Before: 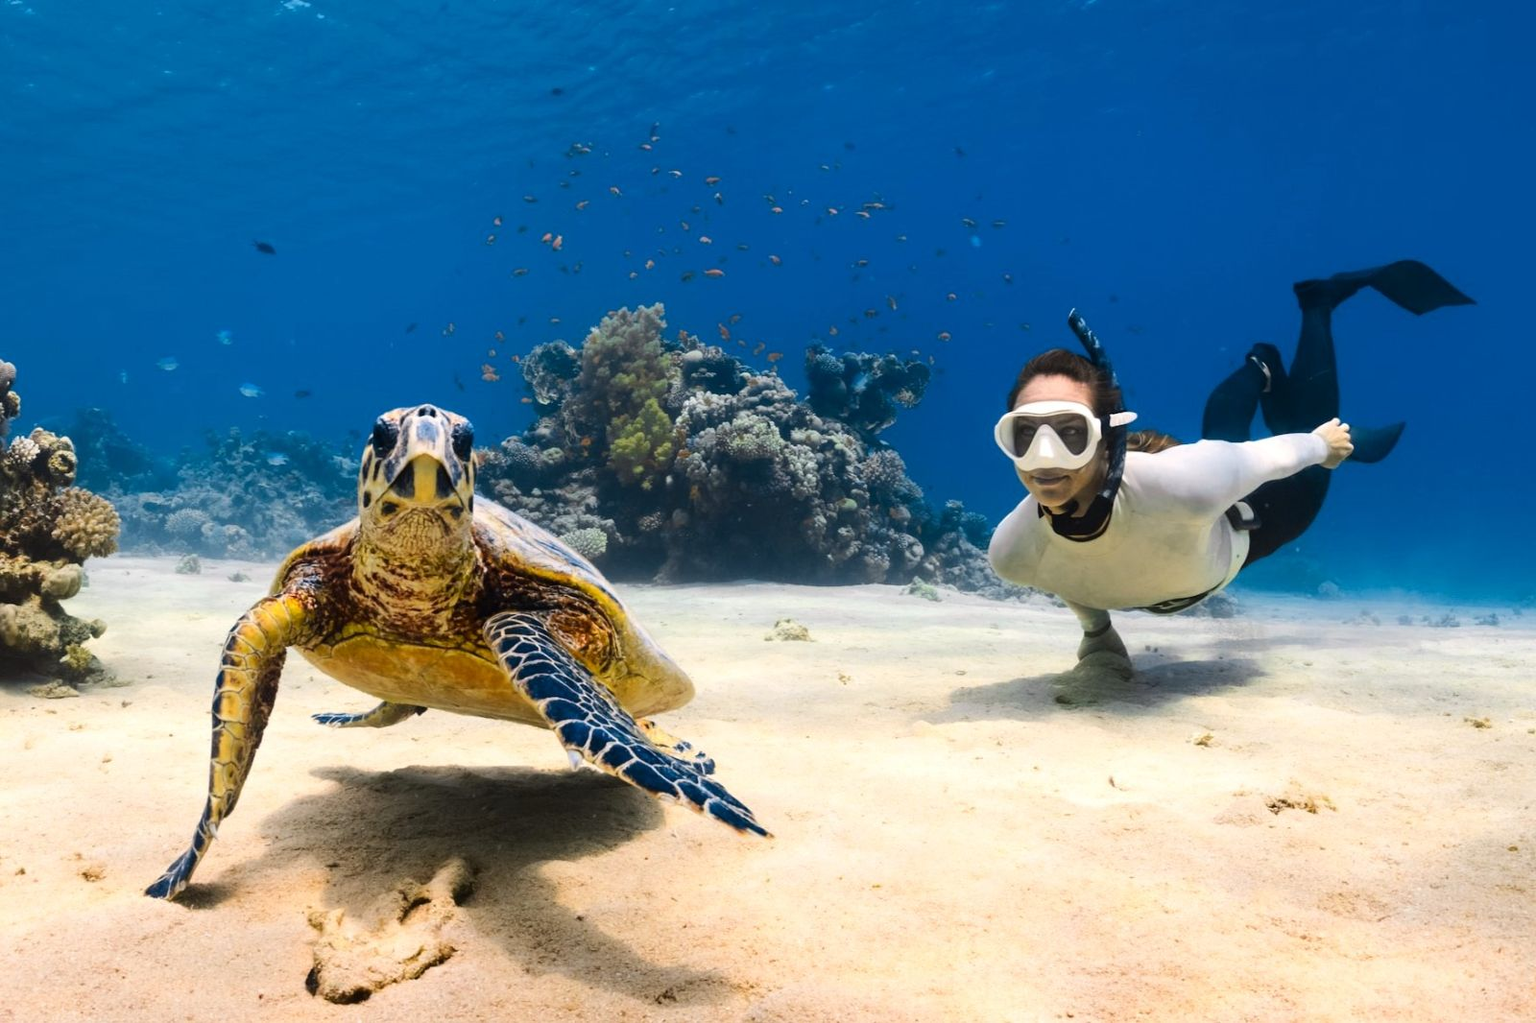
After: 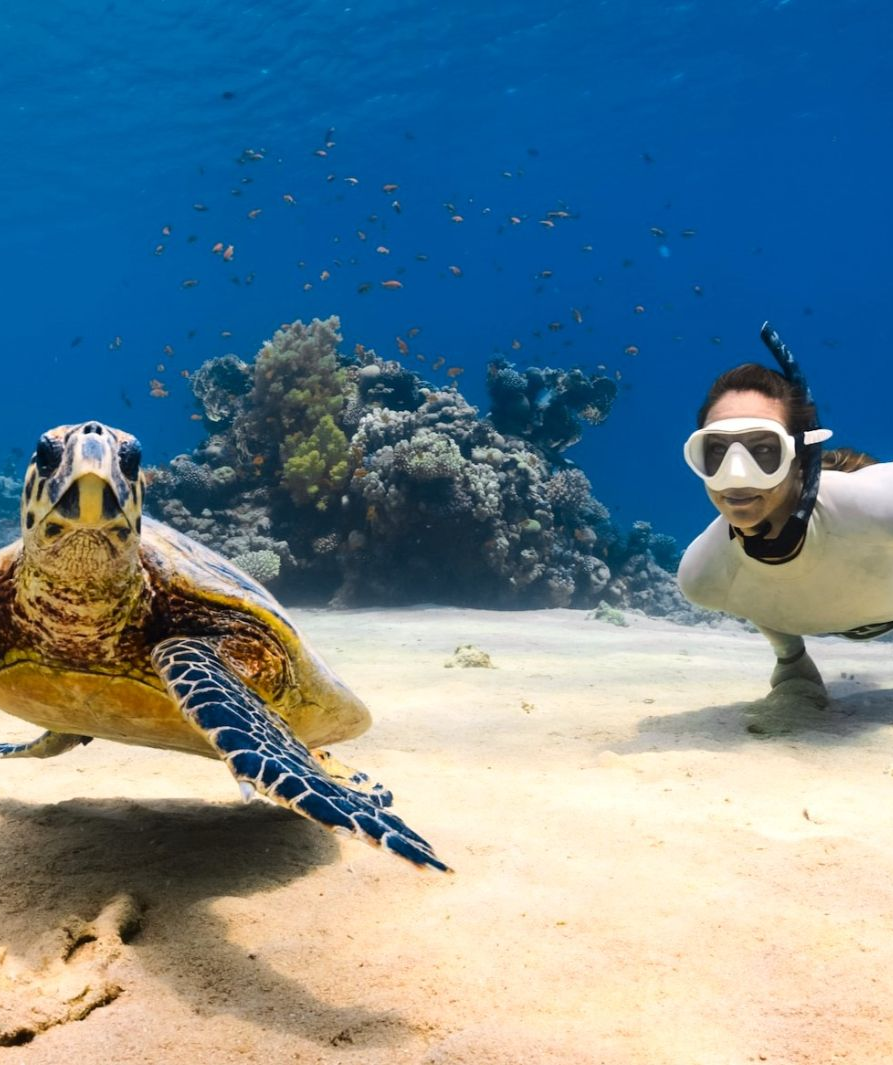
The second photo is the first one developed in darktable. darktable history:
crop: left 22.009%, right 22.159%, bottom 0.006%
exposure: compensate exposure bias true, compensate highlight preservation false
